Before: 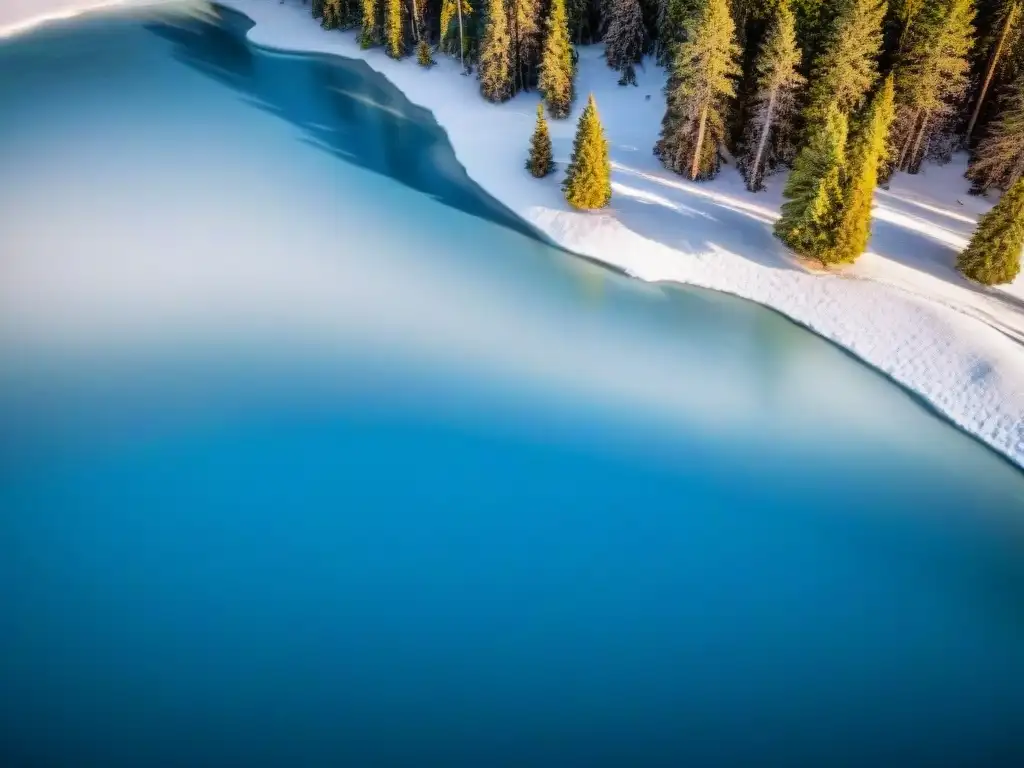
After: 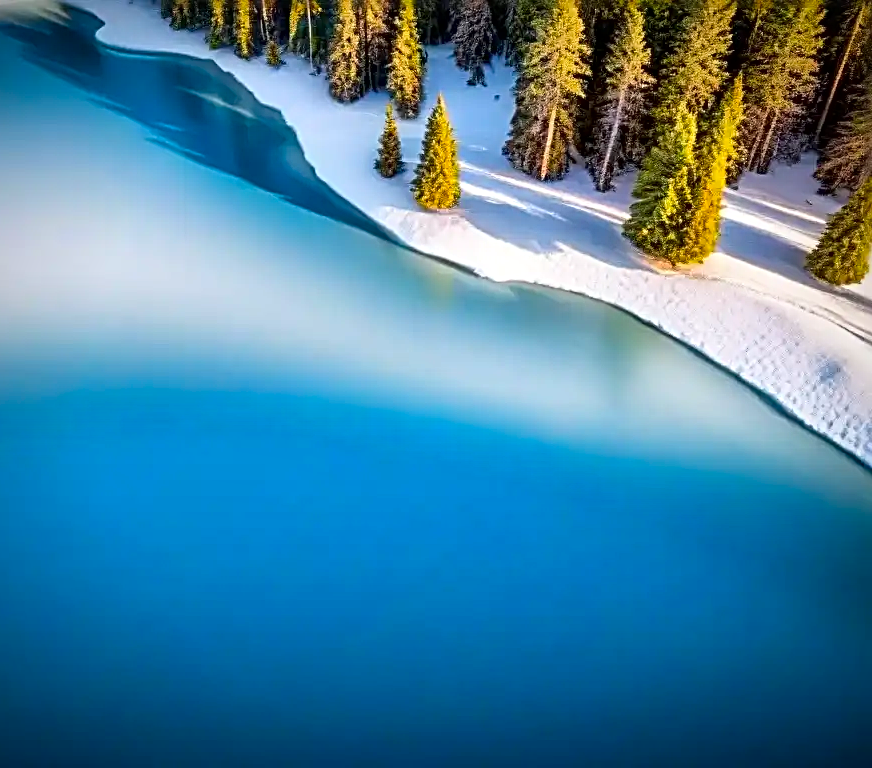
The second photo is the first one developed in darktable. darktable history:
exposure: exposure -0.044 EV, compensate exposure bias true, compensate highlight preservation false
local contrast: mode bilateral grid, contrast 19, coarseness 50, detail 132%, midtone range 0.2
vignetting: fall-off radius 60.84%, saturation -0.028
sharpen: radius 3, amount 0.764
crop and rotate: left 14.77%
color correction: highlights b* 0.061, saturation 1.32
shadows and highlights: shadows 1.3, highlights 39.85
